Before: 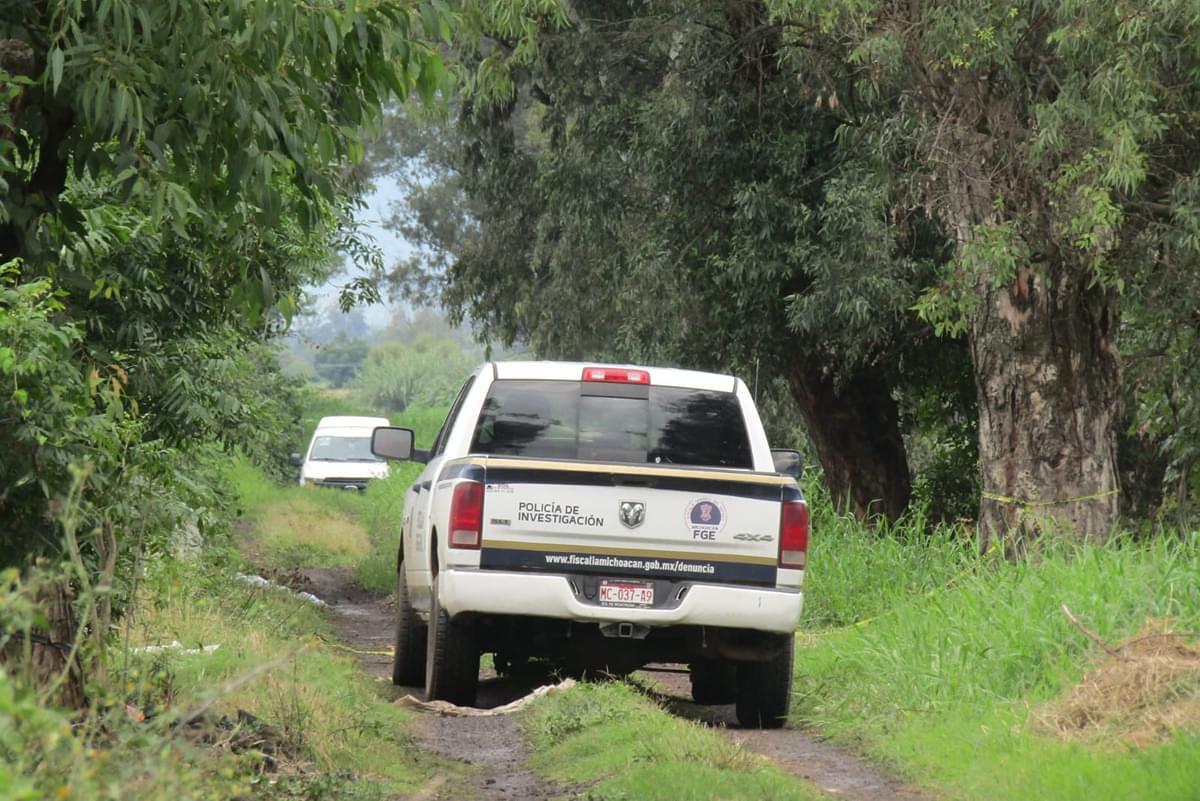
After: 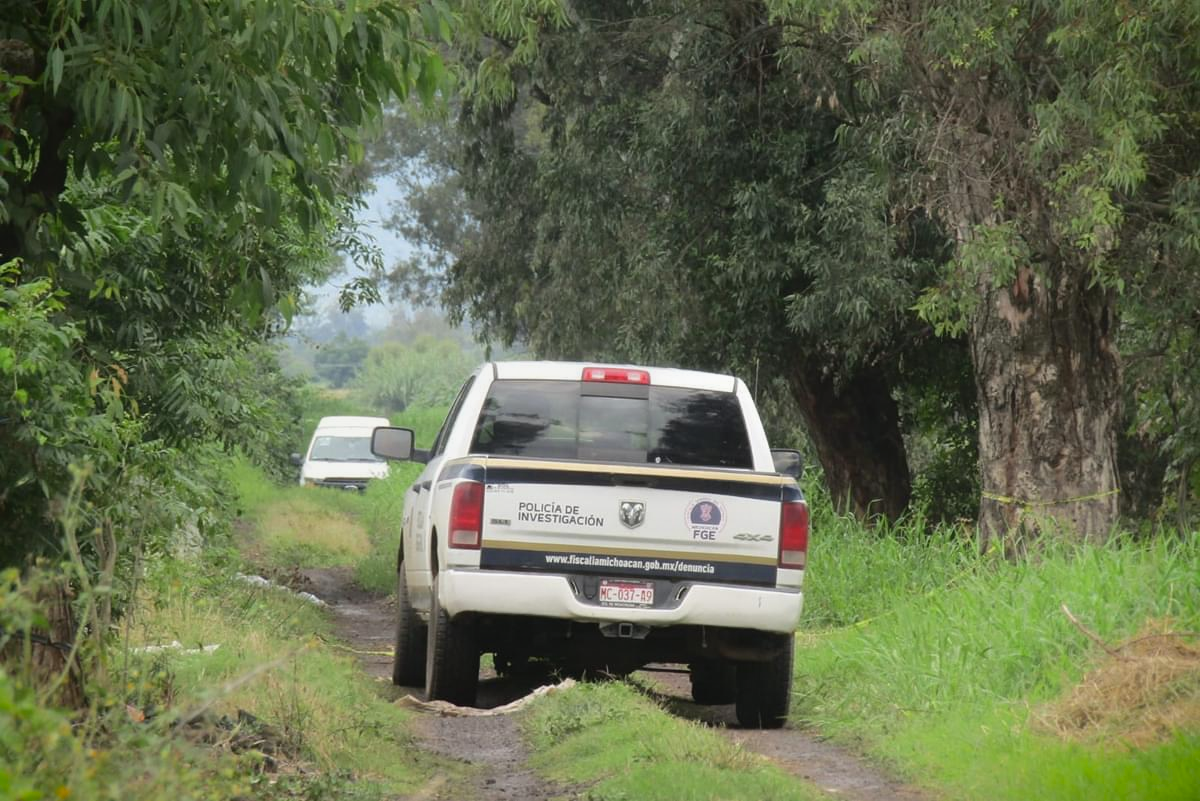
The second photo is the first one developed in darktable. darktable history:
vignetting: fall-off start 88.53%, fall-off radius 44.2%, saturation 0.376, width/height ratio 1.161
contrast equalizer: octaves 7, y [[0.6 ×6], [0.55 ×6], [0 ×6], [0 ×6], [0 ×6]], mix -0.3
white balance: emerald 1
